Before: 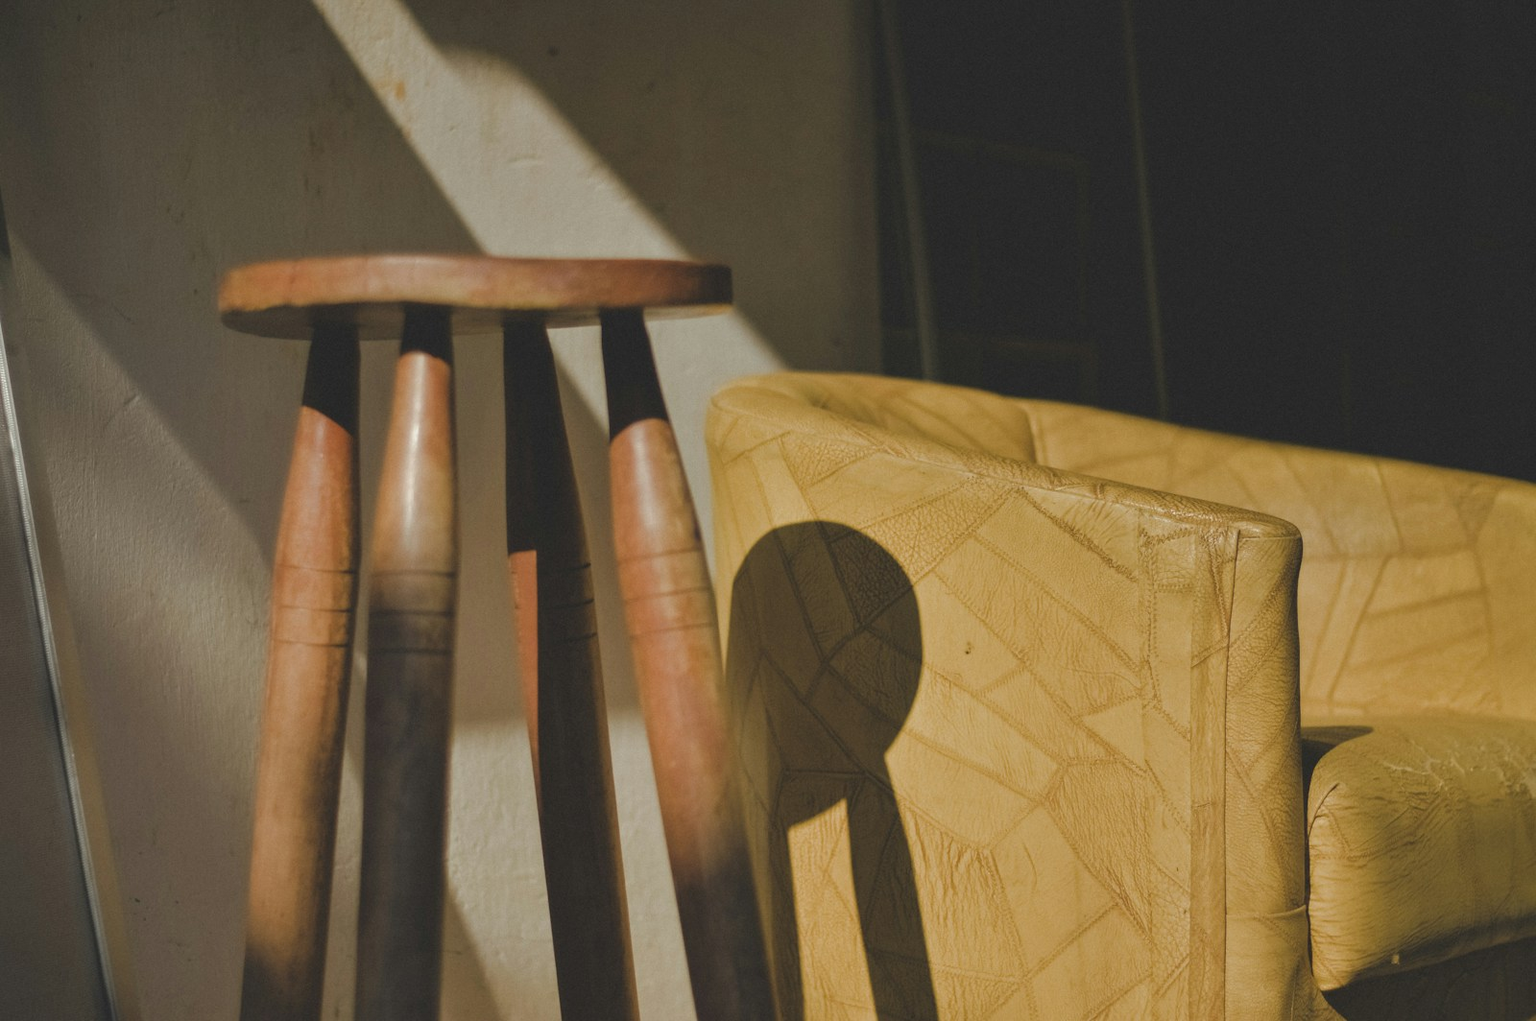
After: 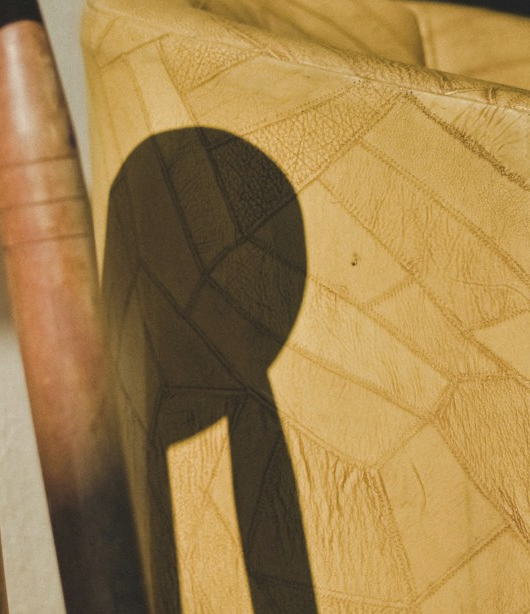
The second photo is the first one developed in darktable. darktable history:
crop: left 40.878%, top 39.176%, right 25.993%, bottom 3.081%
tone equalizer: -8 EV -0.417 EV, -7 EV -0.389 EV, -6 EV -0.333 EV, -5 EV -0.222 EV, -3 EV 0.222 EV, -2 EV 0.333 EV, -1 EV 0.389 EV, +0 EV 0.417 EV, edges refinement/feathering 500, mask exposure compensation -1.57 EV, preserve details no
